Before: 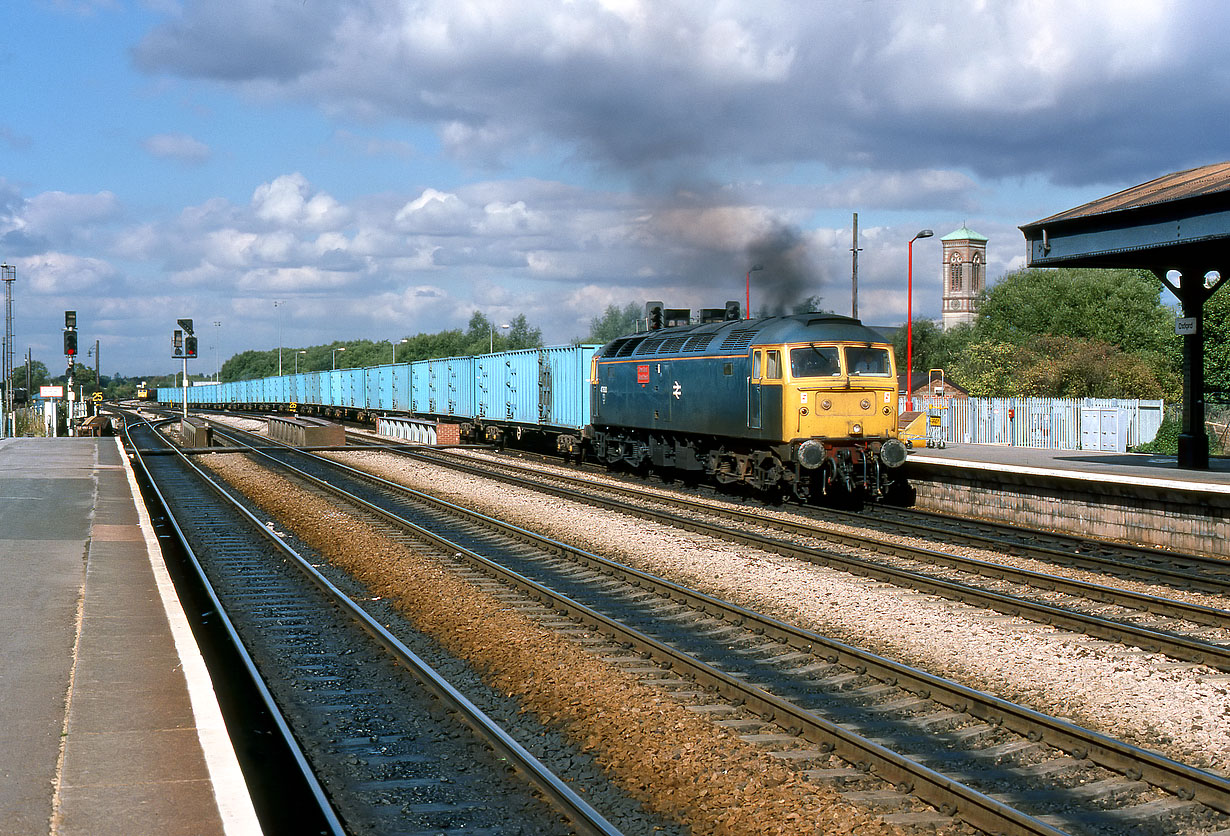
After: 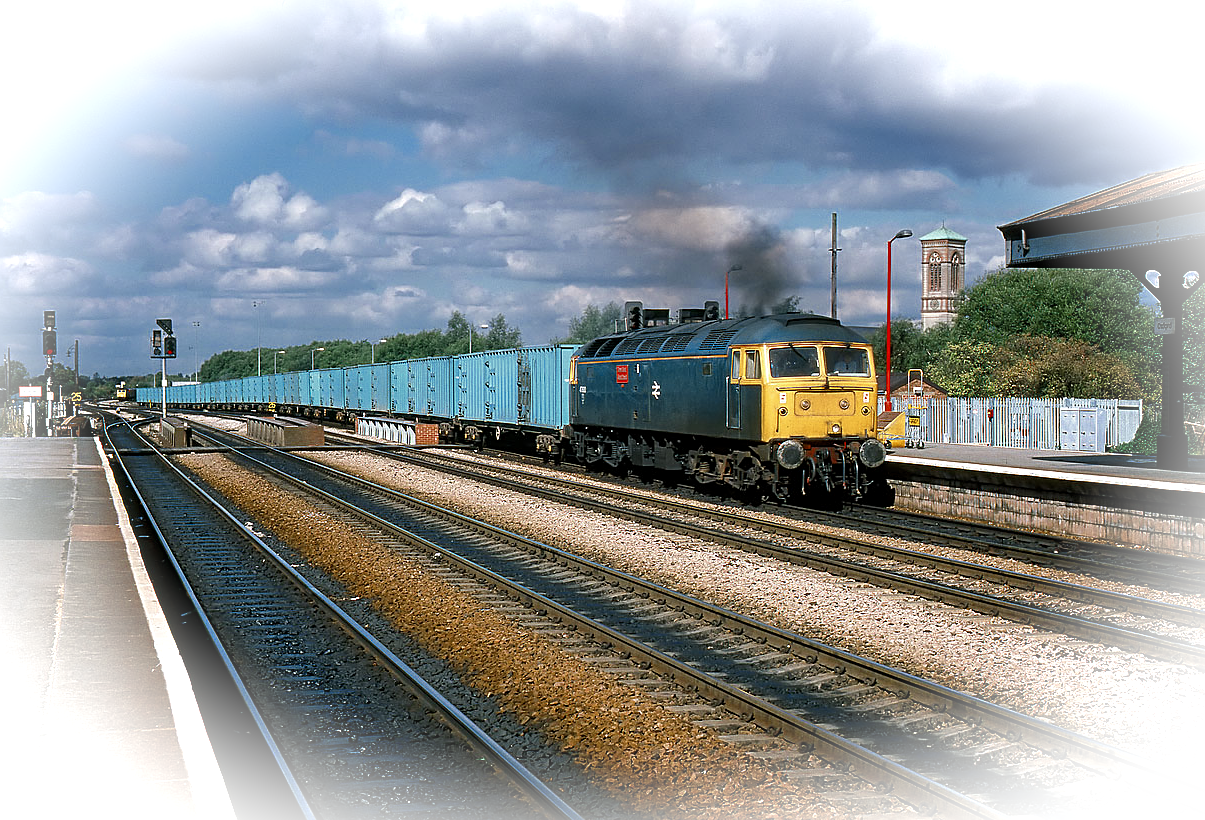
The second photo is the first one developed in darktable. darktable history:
crop: left 1.733%, right 0.268%, bottom 1.854%
sharpen: on, module defaults
color zones: curves: ch0 [(0, 0.5) (0.125, 0.4) (0.25, 0.5) (0.375, 0.4) (0.5, 0.4) (0.625, 0.35) (0.75, 0.35) (0.875, 0.5)]; ch1 [(0, 0.35) (0.125, 0.45) (0.25, 0.35) (0.375, 0.35) (0.5, 0.35) (0.625, 0.35) (0.75, 0.45) (0.875, 0.35)]; ch2 [(0, 0.6) (0.125, 0.5) (0.25, 0.5) (0.375, 0.6) (0.5, 0.6) (0.625, 0.5) (0.75, 0.5) (0.875, 0.5)]
exposure: black level correction 0, compensate exposure bias true, compensate highlight preservation false
vignetting: brightness 0.995, saturation -0.494, automatic ratio true, dithering 16-bit output
base curve: curves: ch0 [(0, 0) (0.297, 0.298) (1, 1)], preserve colors none
color balance rgb: perceptual saturation grading › global saturation 30.111%
